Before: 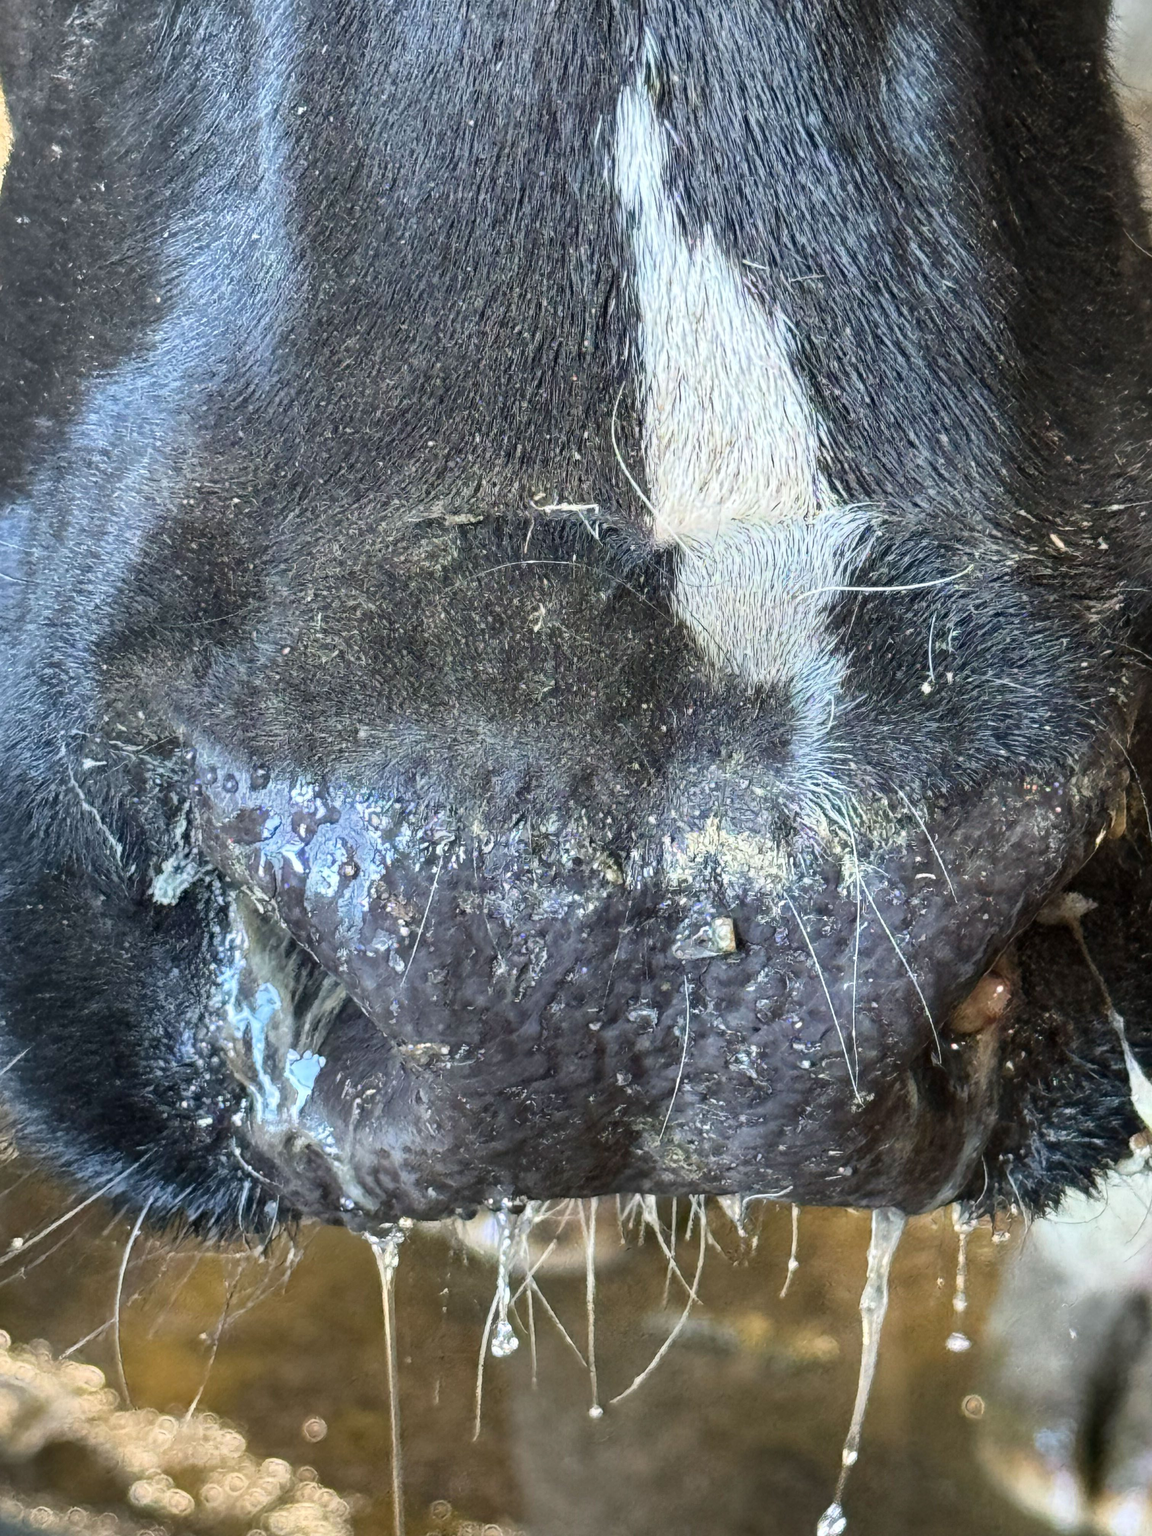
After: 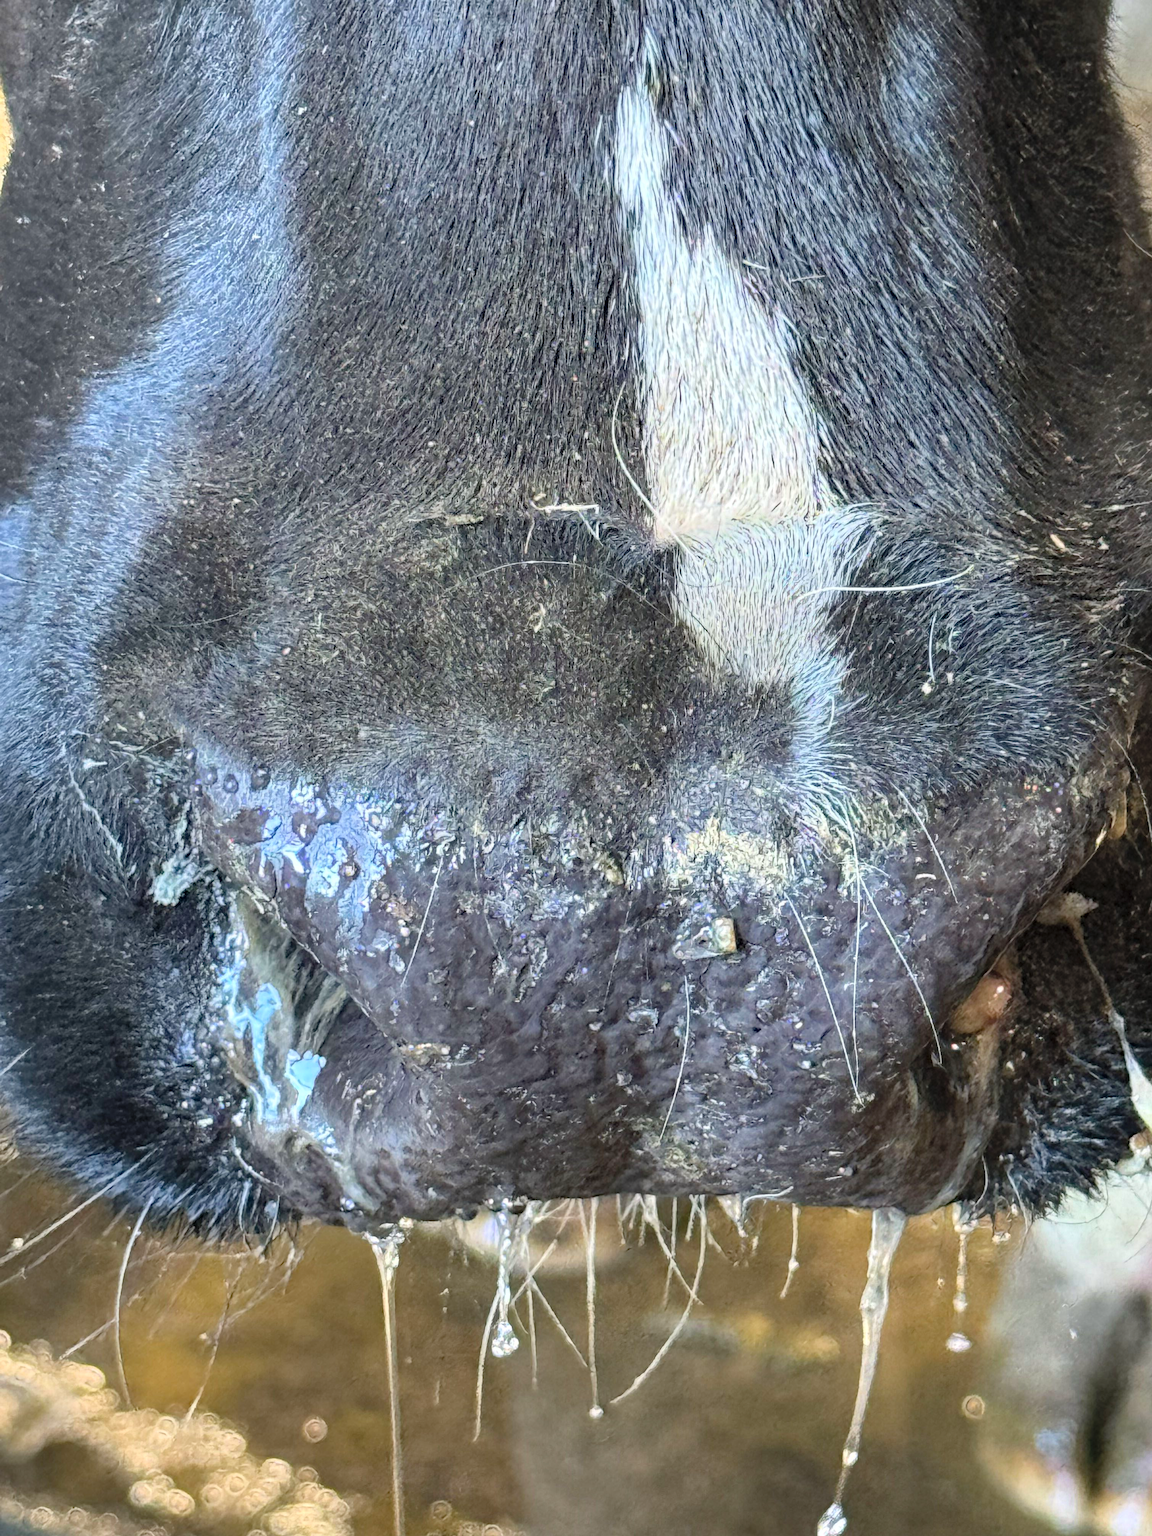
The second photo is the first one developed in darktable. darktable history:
white balance: red 1, blue 1
contrast brightness saturation: brightness 0.15
haze removal: strength 0.29, distance 0.25, compatibility mode true, adaptive false
